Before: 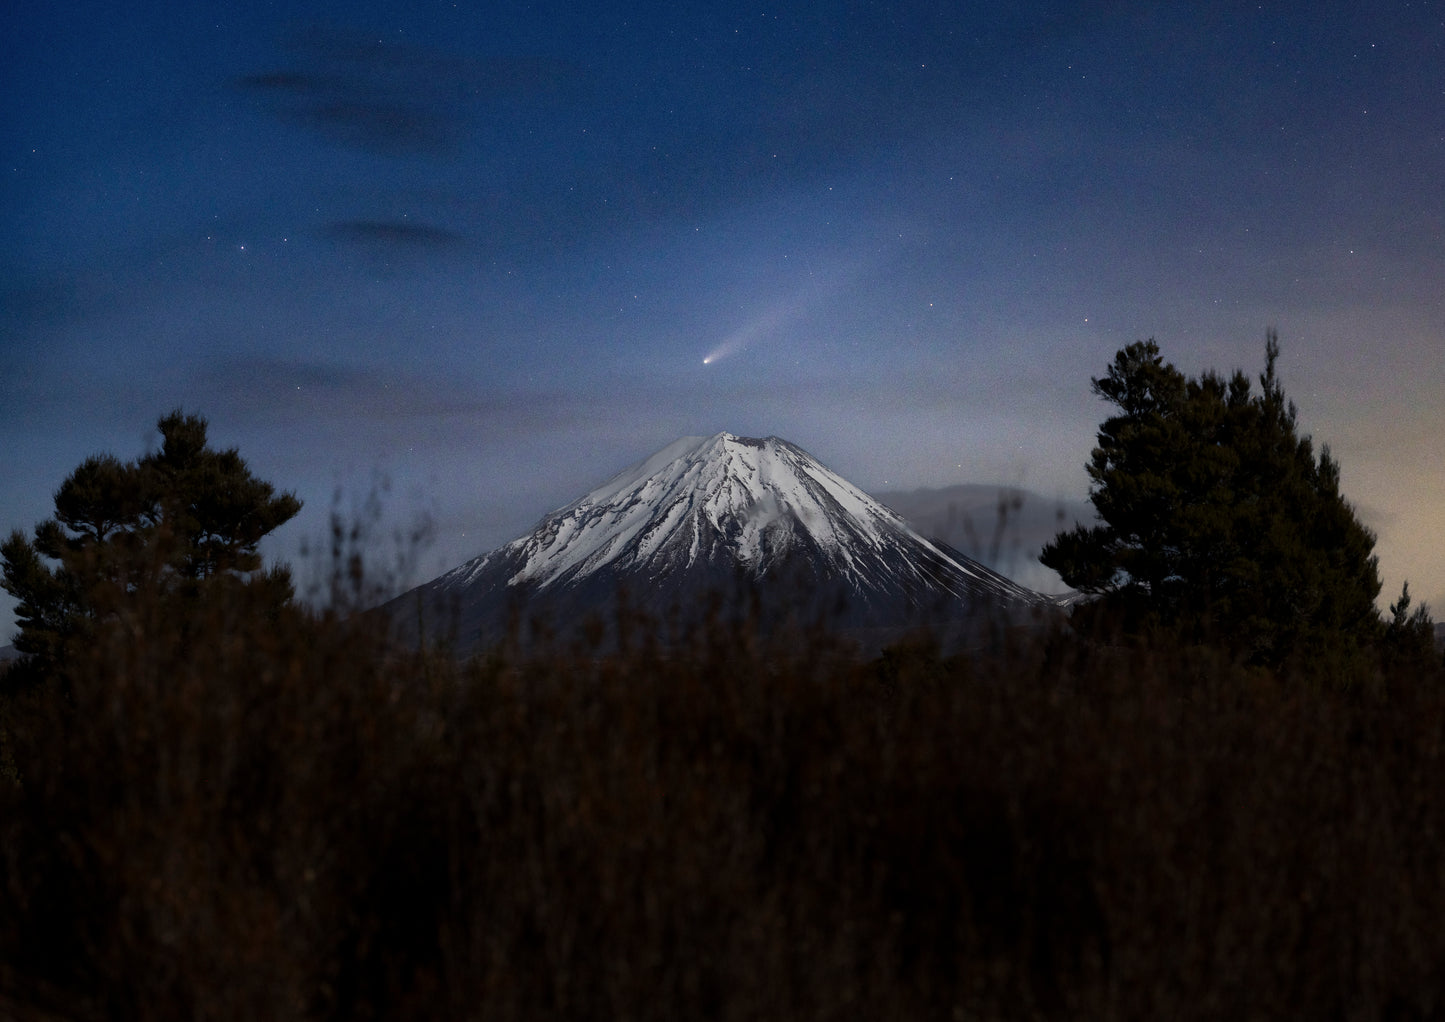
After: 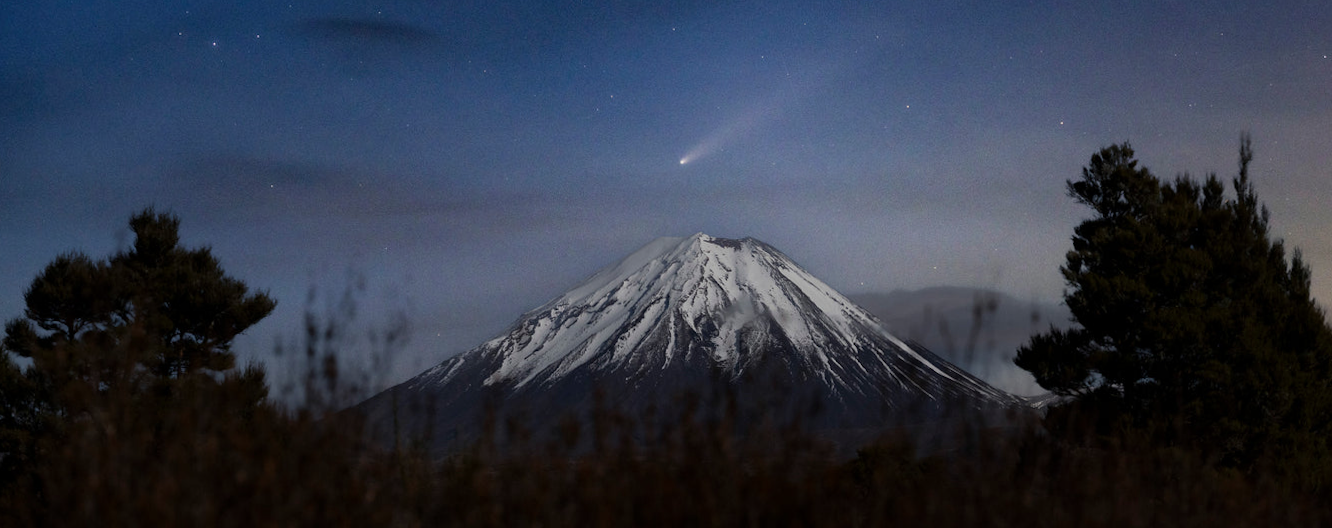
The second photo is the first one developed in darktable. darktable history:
exposure: exposure -0.21 EV, compensate highlight preservation false
crop: left 1.744%, top 19.225%, right 5.069%, bottom 28.357%
rotate and perspective: rotation 0.174°, lens shift (vertical) 0.013, lens shift (horizontal) 0.019, shear 0.001, automatic cropping original format, crop left 0.007, crop right 0.991, crop top 0.016, crop bottom 0.997
color zones: curves: ch0 [(0.25, 0.5) (0.423, 0.5) (0.443, 0.5) (0.521, 0.756) (0.568, 0.5) (0.576, 0.5) (0.75, 0.5)]; ch1 [(0.25, 0.5) (0.423, 0.5) (0.443, 0.5) (0.539, 0.873) (0.624, 0.565) (0.631, 0.5) (0.75, 0.5)]
